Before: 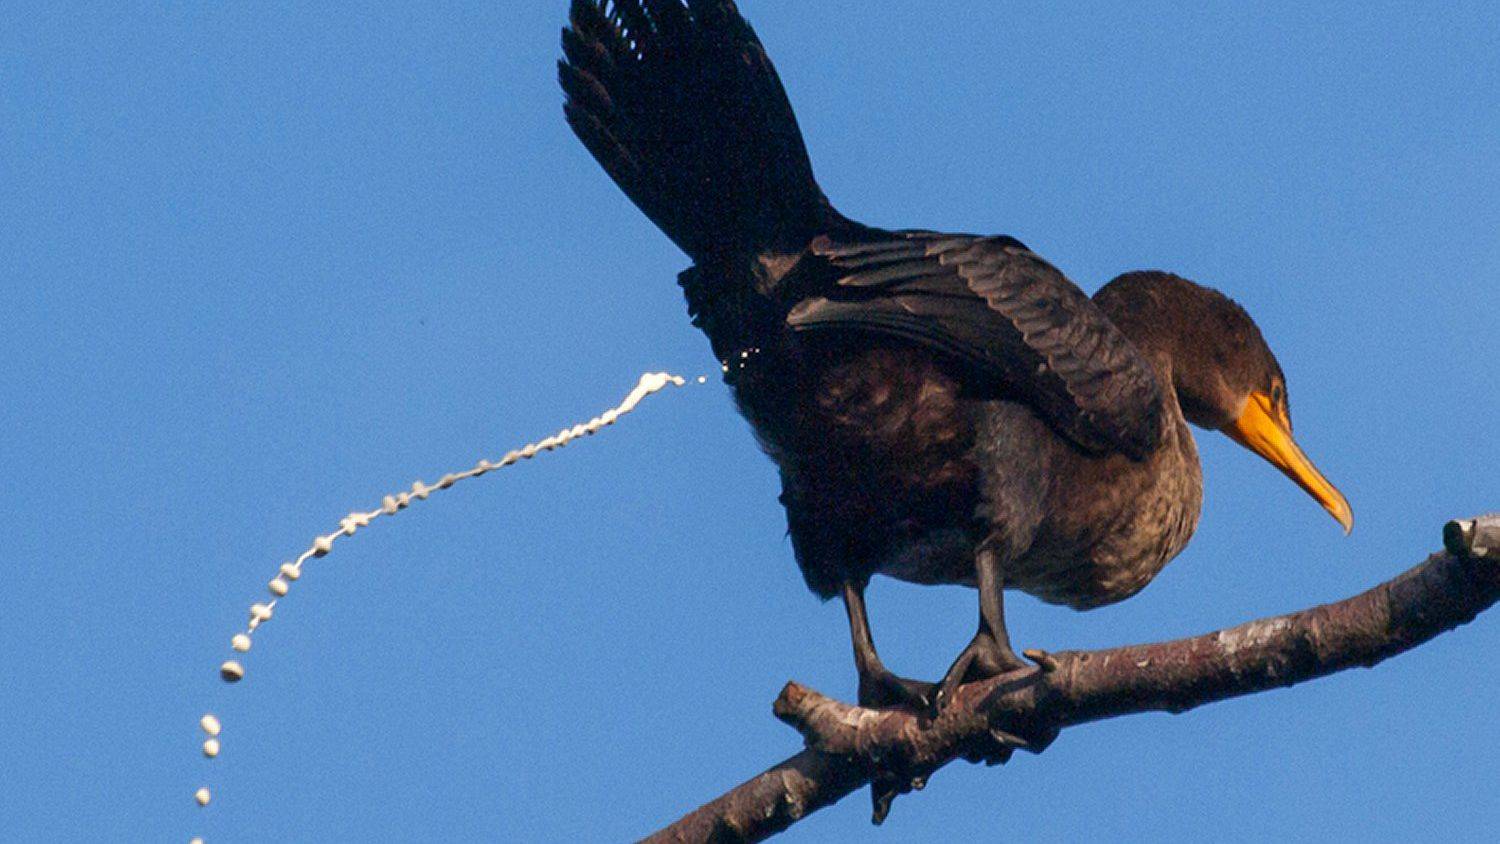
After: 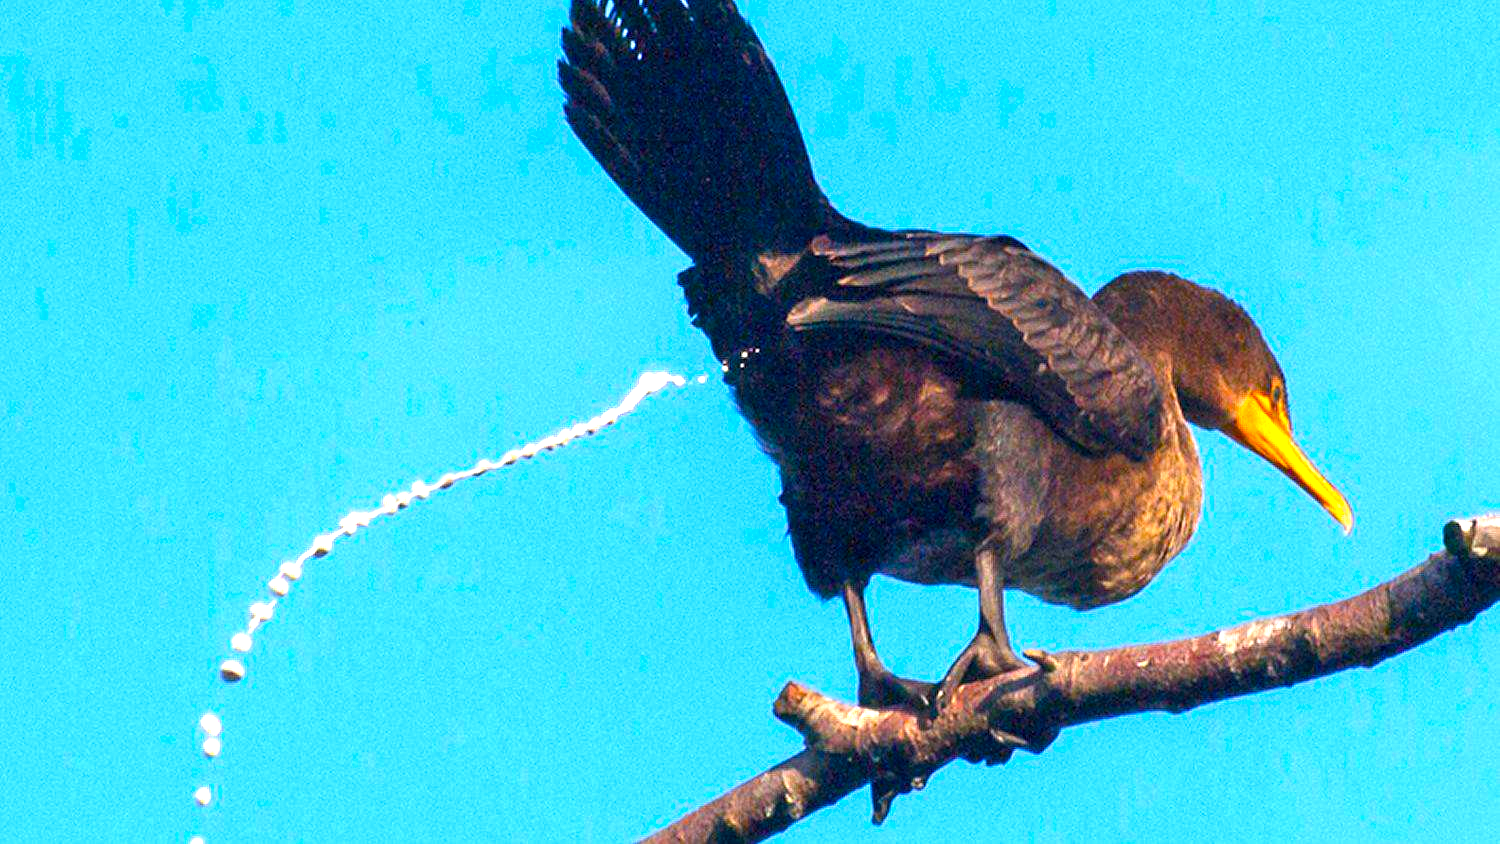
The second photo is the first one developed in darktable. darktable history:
color balance rgb: perceptual saturation grading › global saturation 25.67%, global vibrance 32.942%
exposure: exposure 1.524 EV, compensate exposure bias true, compensate highlight preservation false
